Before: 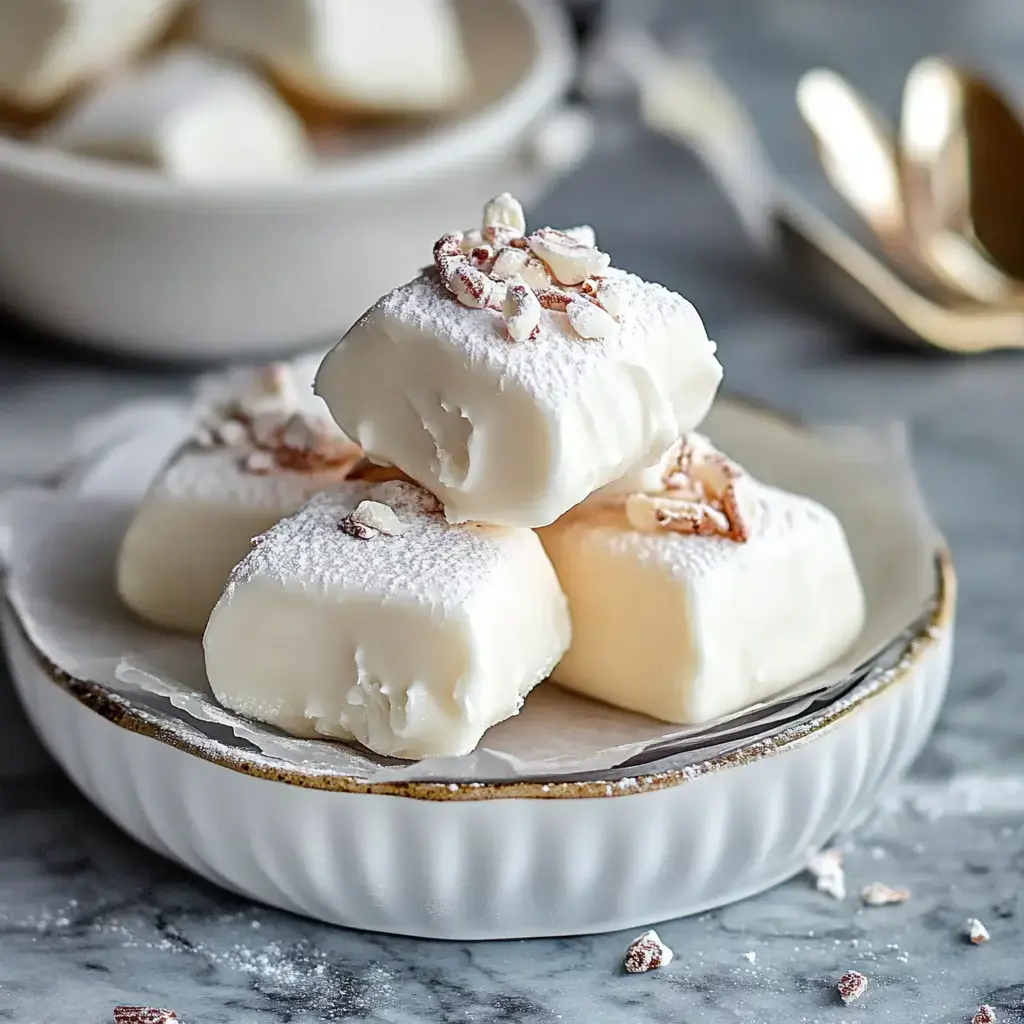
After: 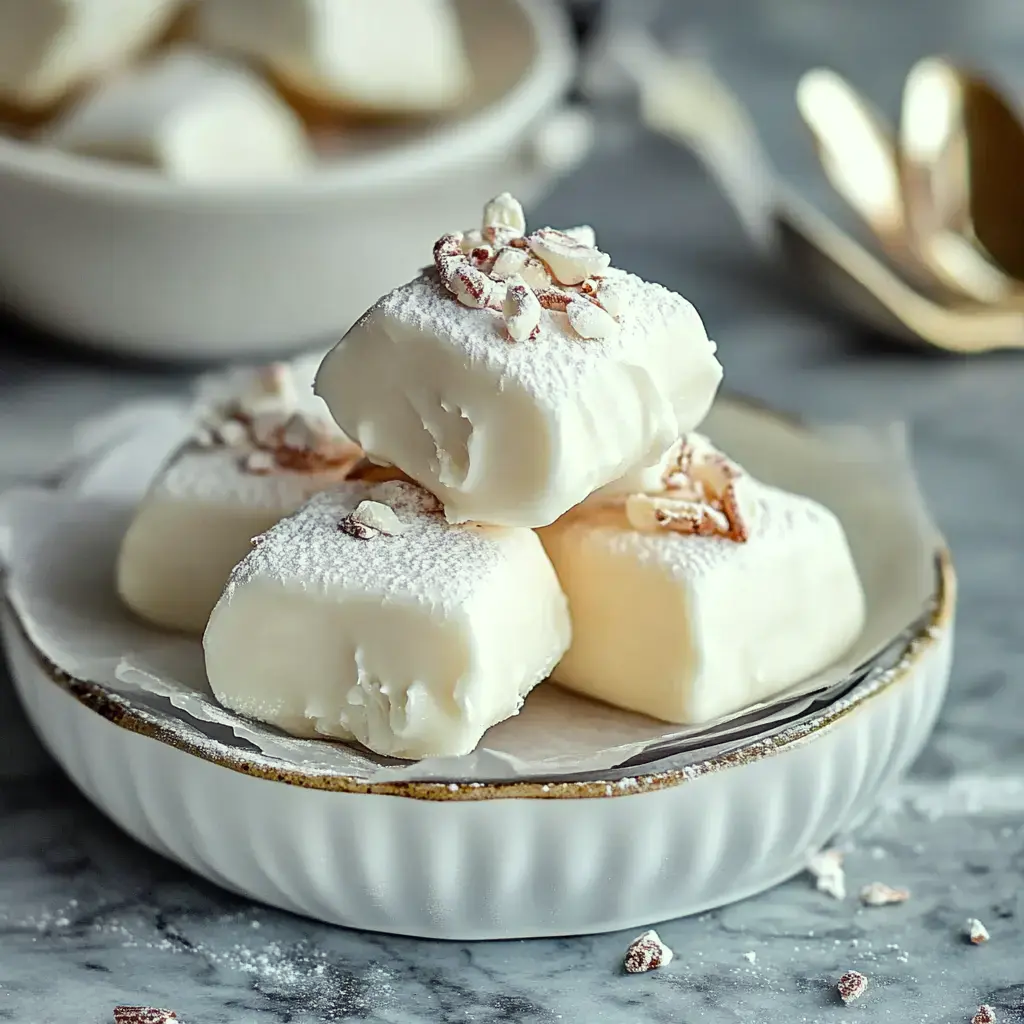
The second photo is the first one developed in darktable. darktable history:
color correction: highlights a* -4.73, highlights b* 5.06, saturation 0.97
exposure: compensate highlight preservation false
